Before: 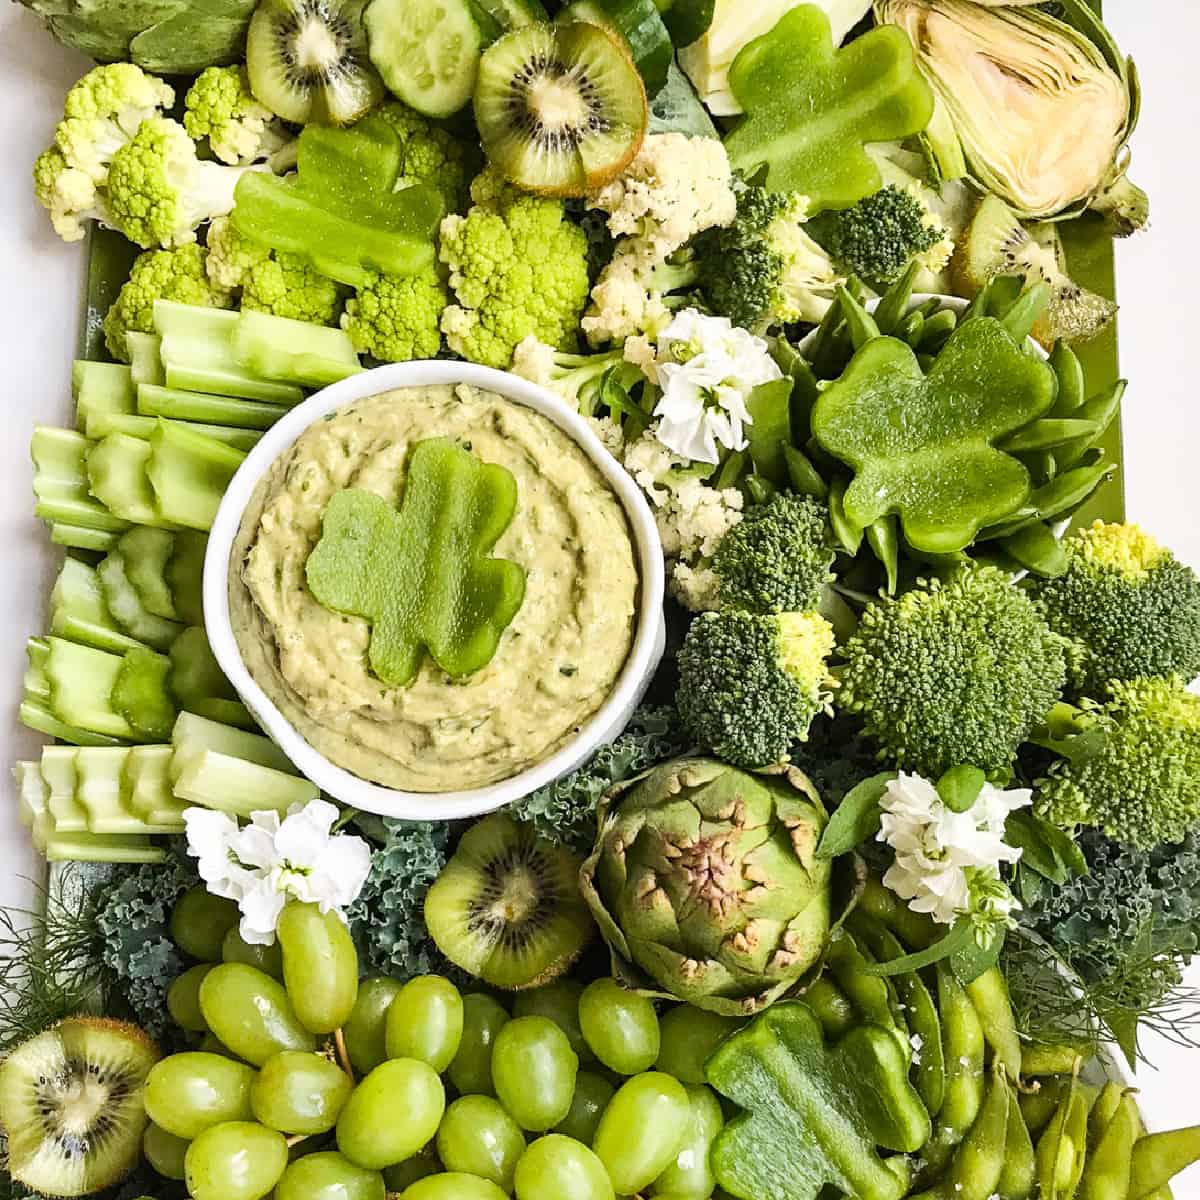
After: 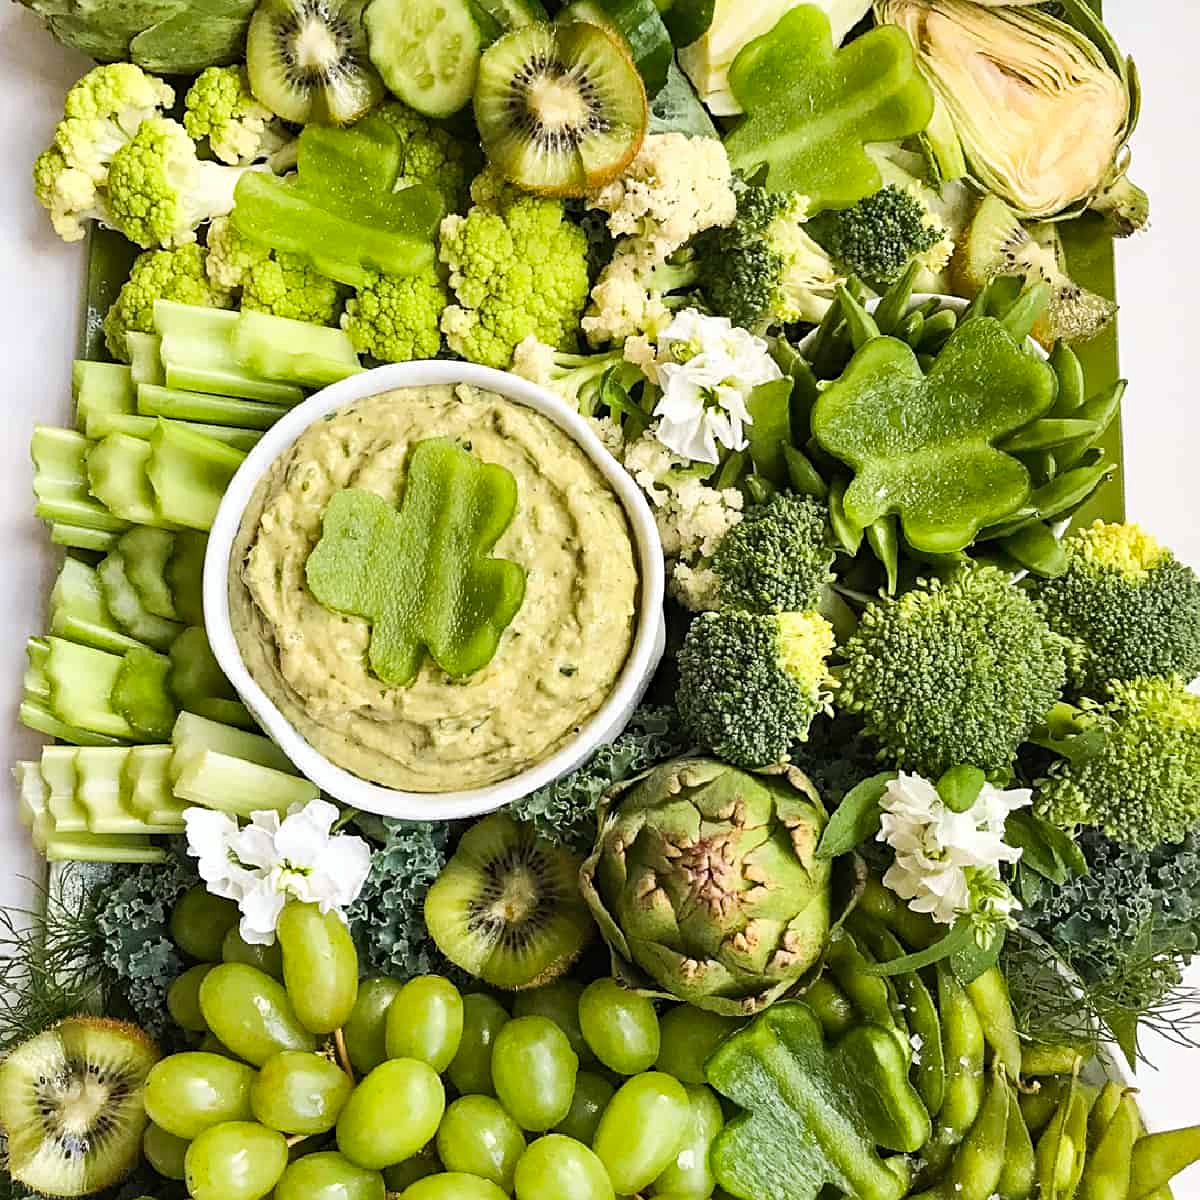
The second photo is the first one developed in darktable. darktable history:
haze removal: compatibility mode true, adaptive false
sharpen: amount 0.2
